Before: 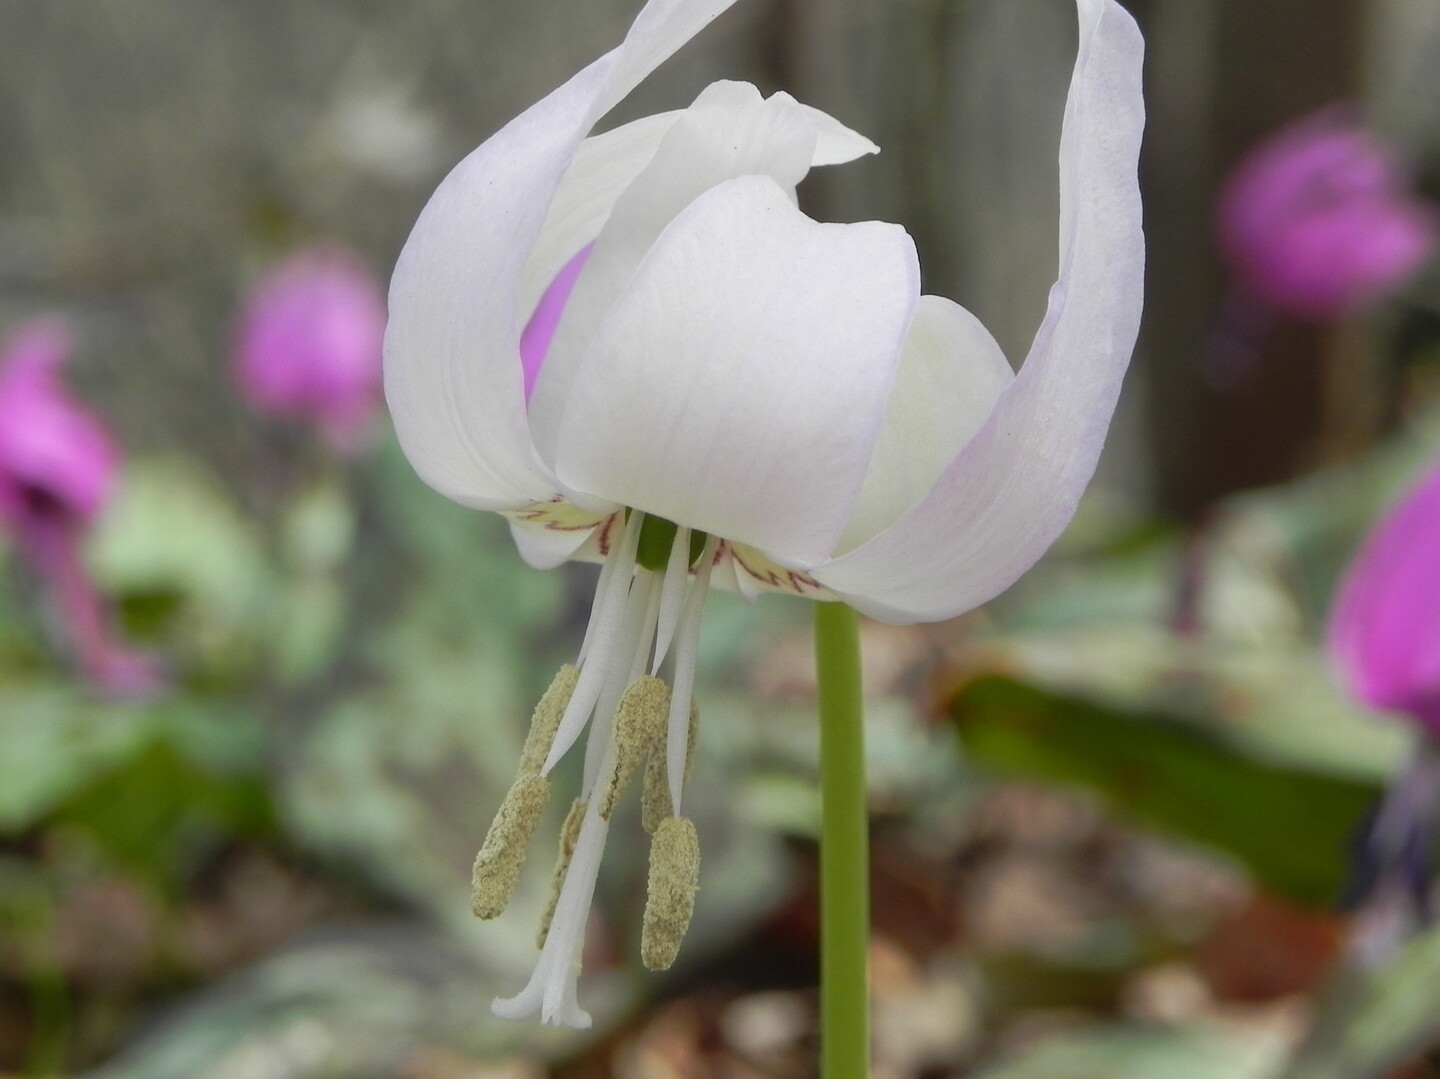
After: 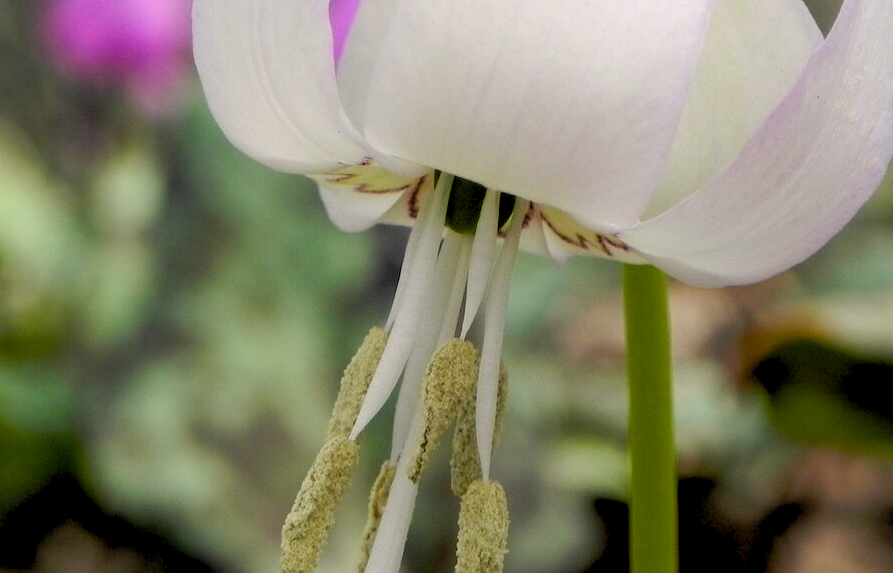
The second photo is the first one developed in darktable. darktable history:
rgb levels: levels [[0.034, 0.472, 0.904], [0, 0.5, 1], [0, 0.5, 1]]
crop: left 13.312%, top 31.28%, right 24.627%, bottom 15.582%
color balance rgb: shadows lift › chroma 1%, shadows lift › hue 240.84°, highlights gain › chroma 2%, highlights gain › hue 73.2°, global offset › luminance -0.5%, perceptual saturation grading › global saturation 20%, perceptual saturation grading › highlights -25%, perceptual saturation grading › shadows 50%, global vibrance 15%
tone curve: curves: ch0 [(0, 0) (0.265, 0.253) (0.732, 0.751) (1, 1)], color space Lab, linked channels, preserve colors none
